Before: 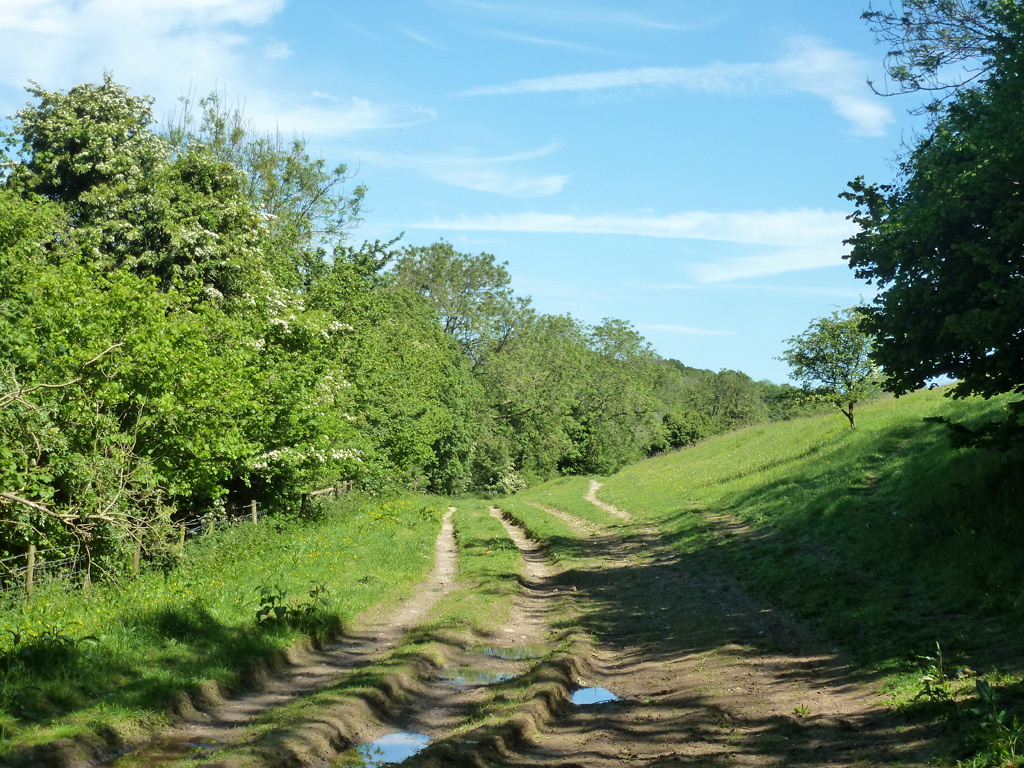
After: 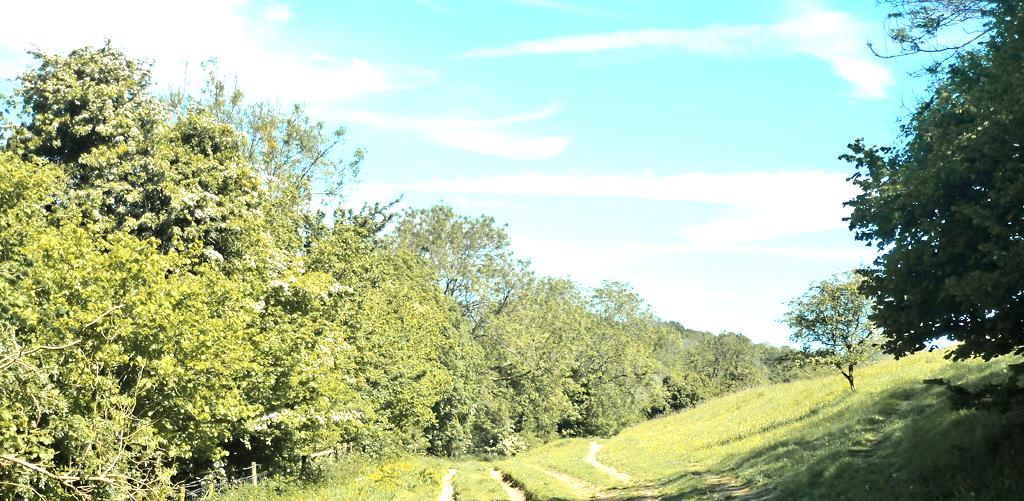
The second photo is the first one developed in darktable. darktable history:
sharpen: radius 5.319, amount 0.309, threshold 26.586
exposure: black level correction 0, exposure 1 EV, compensate highlight preservation false
color zones: curves: ch1 [(0.263, 0.53) (0.376, 0.287) (0.487, 0.512) (0.748, 0.547) (1, 0.513)]; ch2 [(0.262, 0.45) (0.751, 0.477)]
crop and rotate: top 4.964%, bottom 29.72%
